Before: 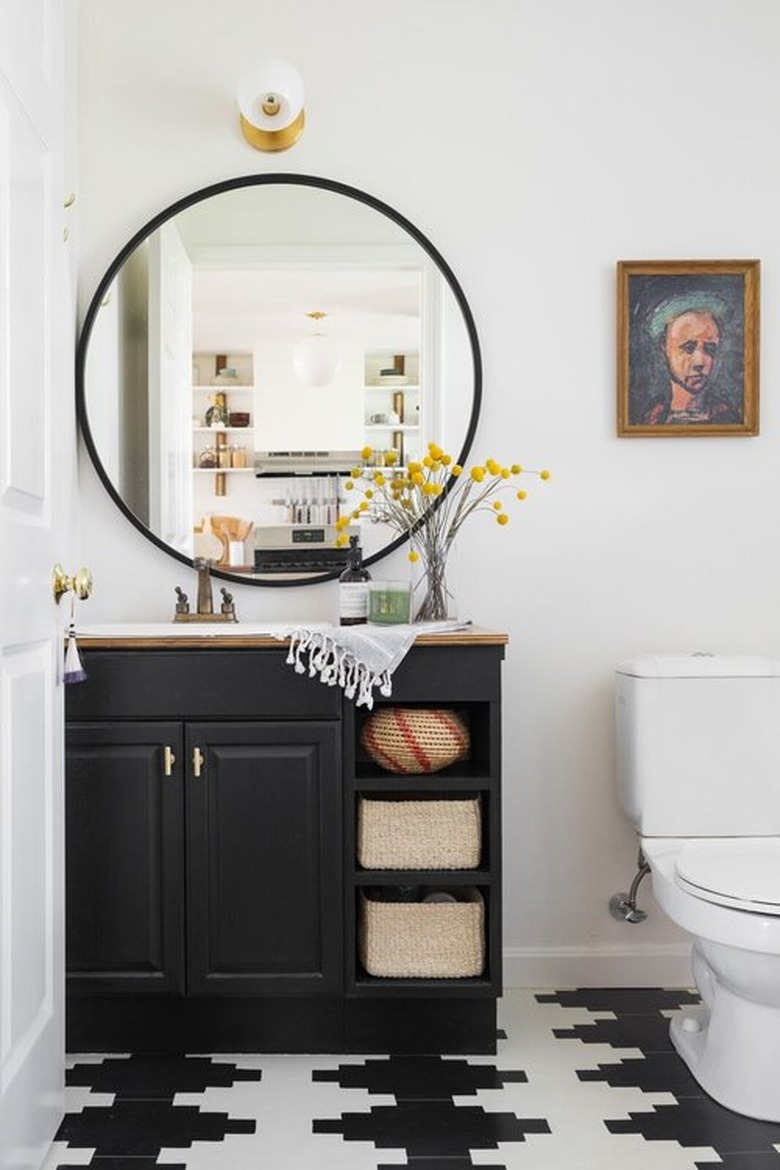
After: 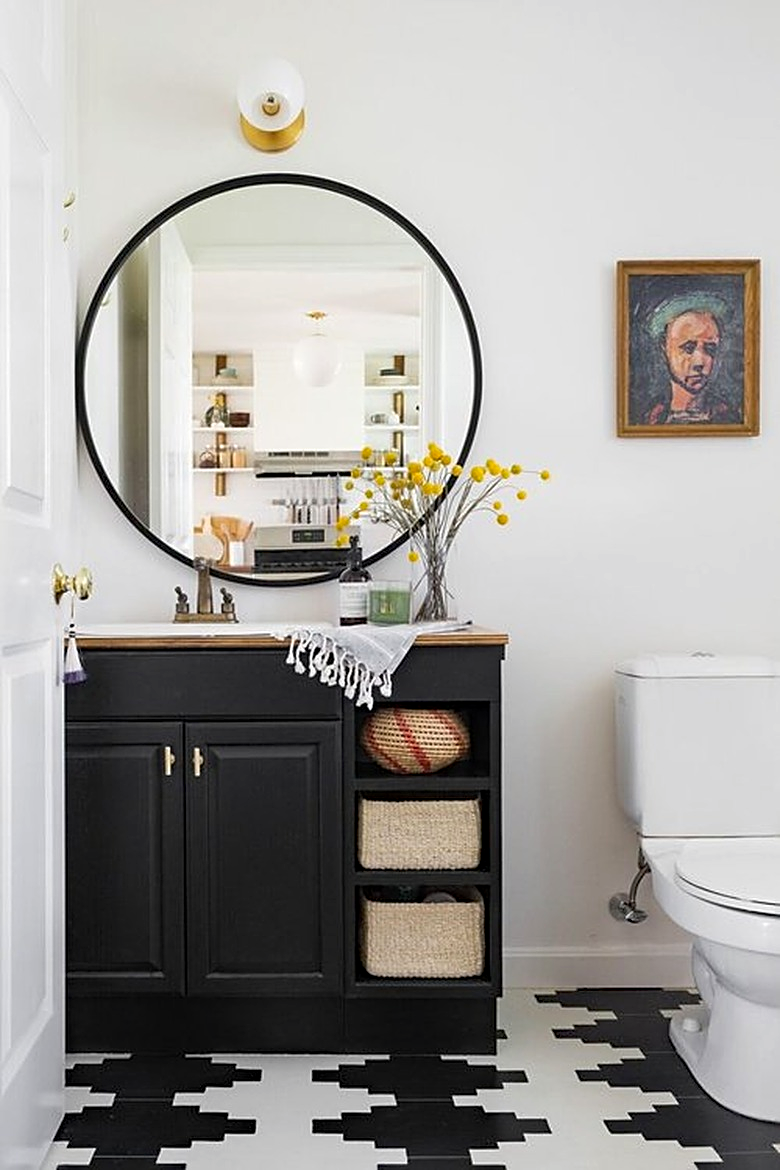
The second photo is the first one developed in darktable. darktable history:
haze removal: compatibility mode true, adaptive false
sharpen: amount 0.478
